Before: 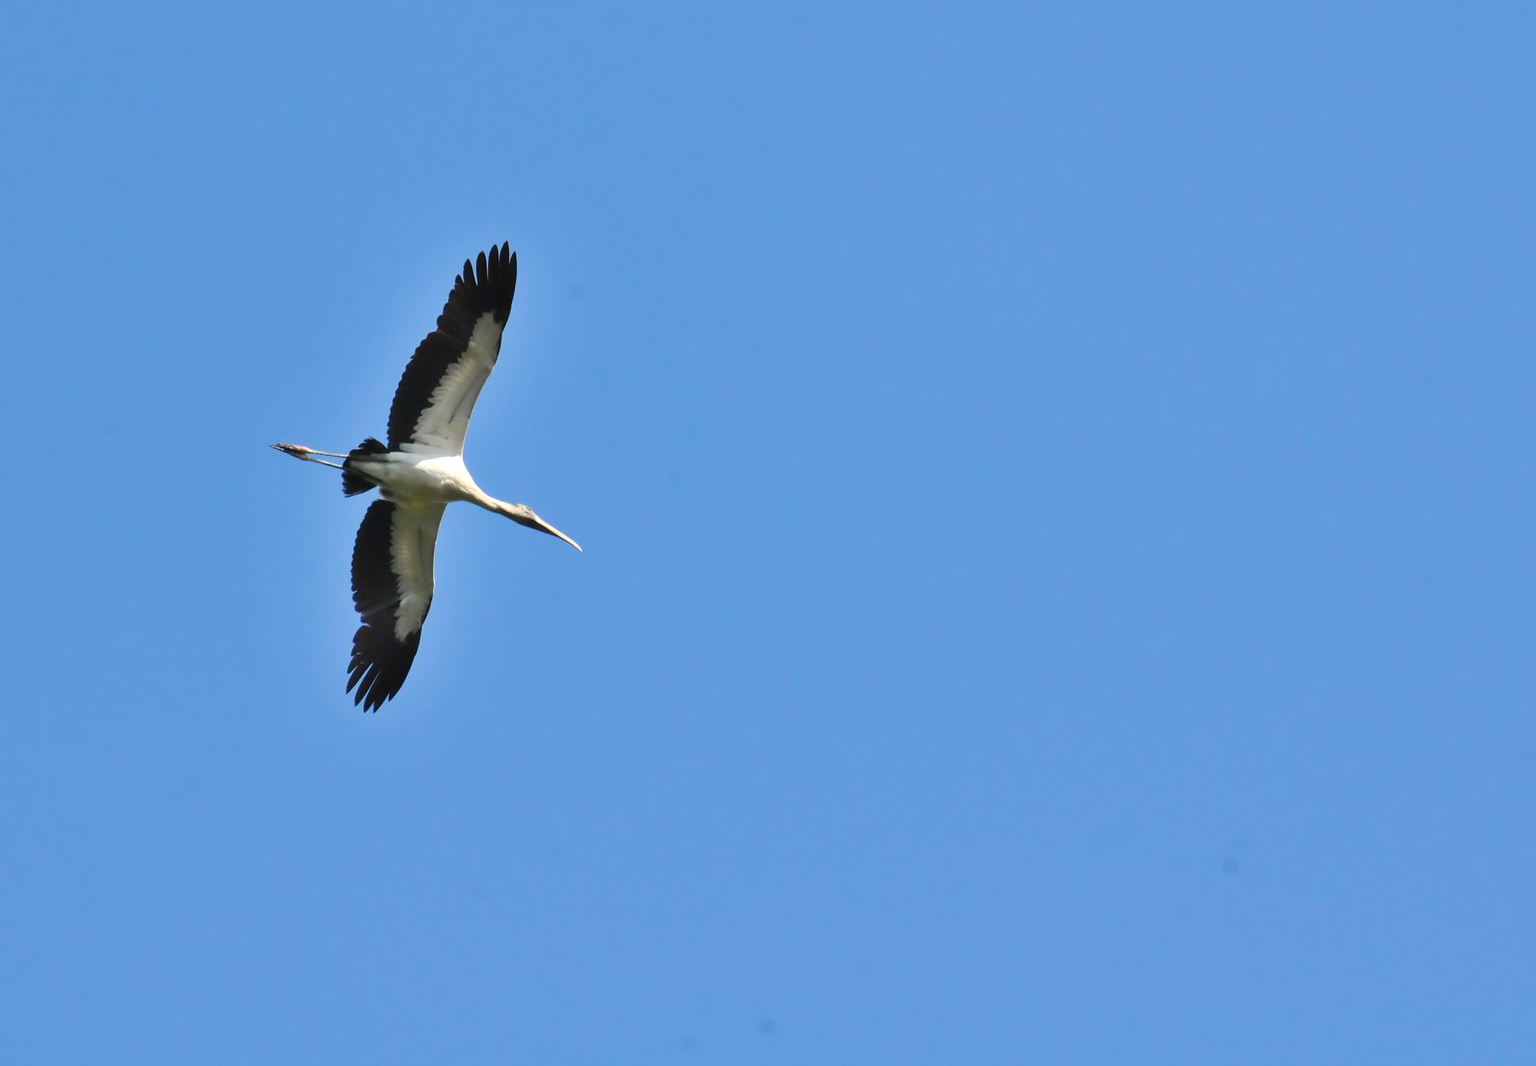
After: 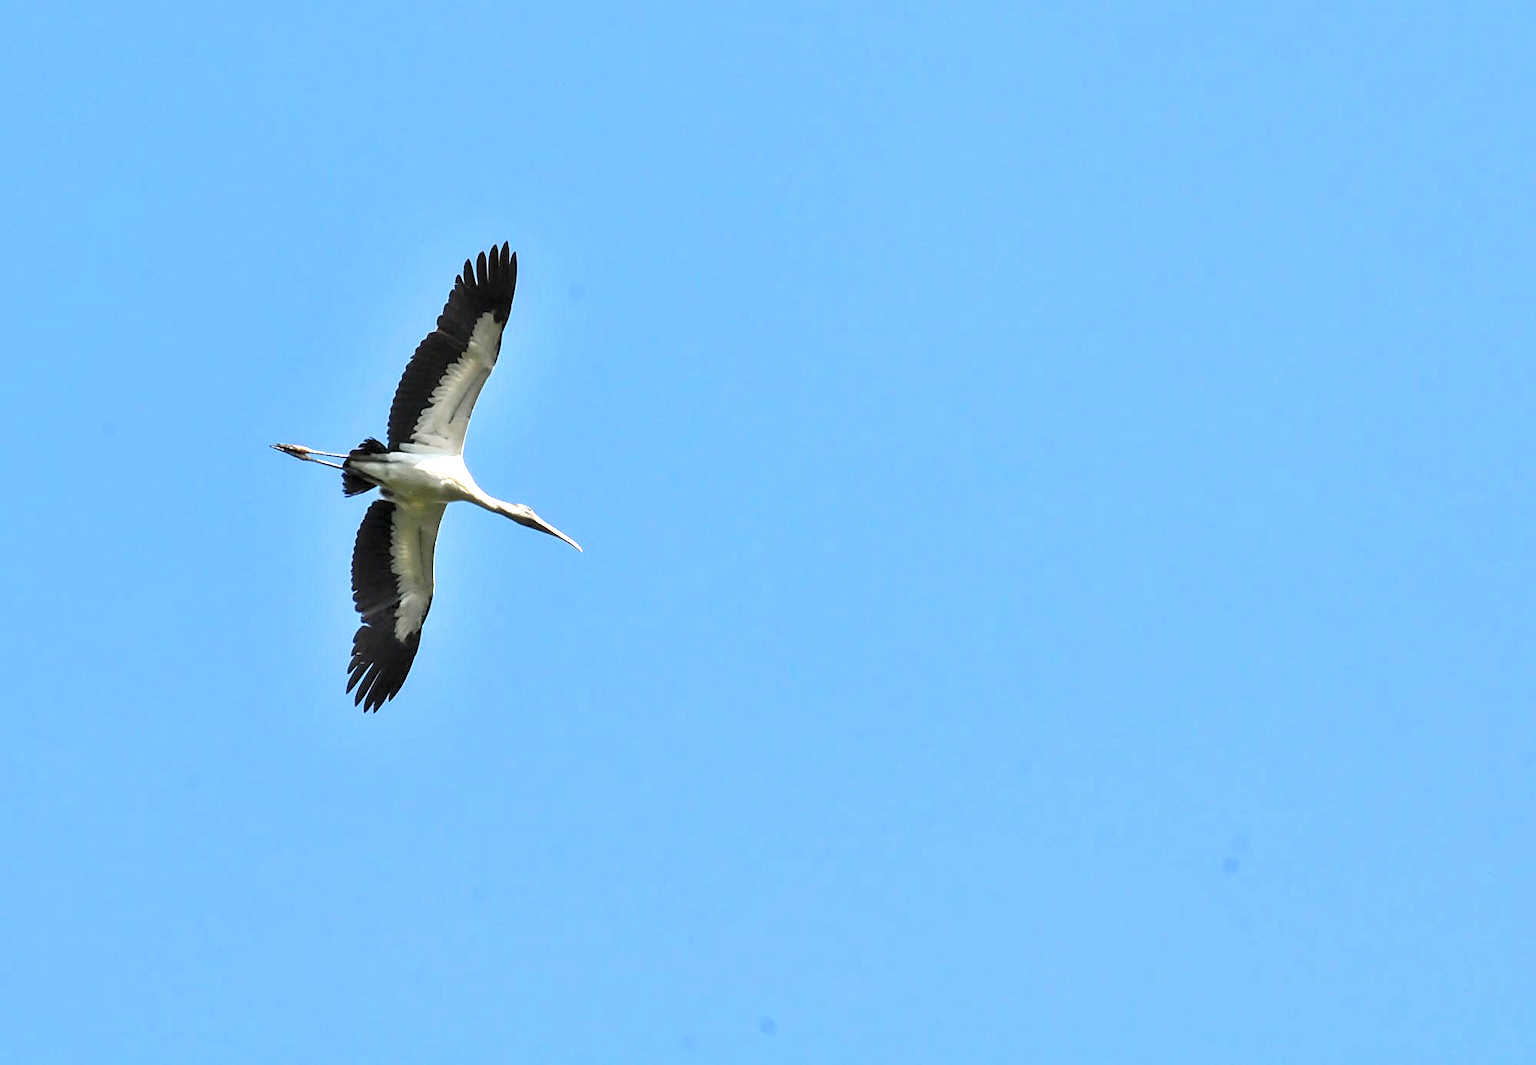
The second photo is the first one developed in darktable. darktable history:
sharpen: radius 2.137, amount 0.38, threshold 0.031
levels: levels [0.073, 0.497, 0.972]
exposure: exposure 0.637 EV, compensate exposure bias true, compensate highlight preservation false
local contrast: detail 130%
